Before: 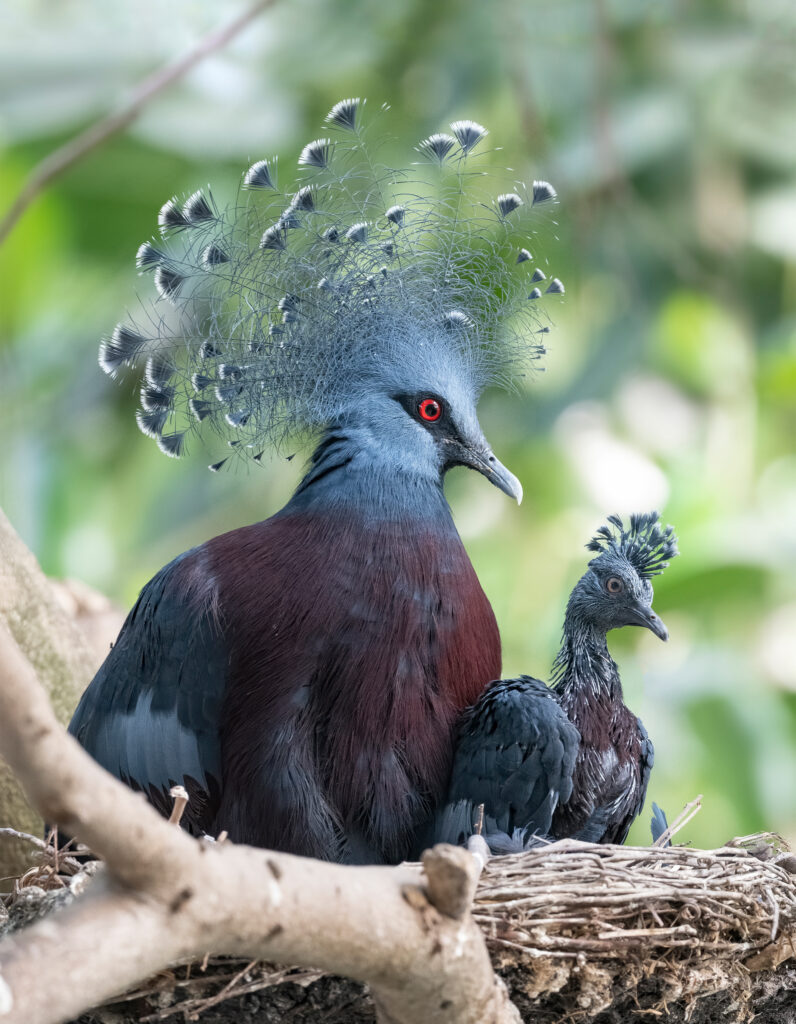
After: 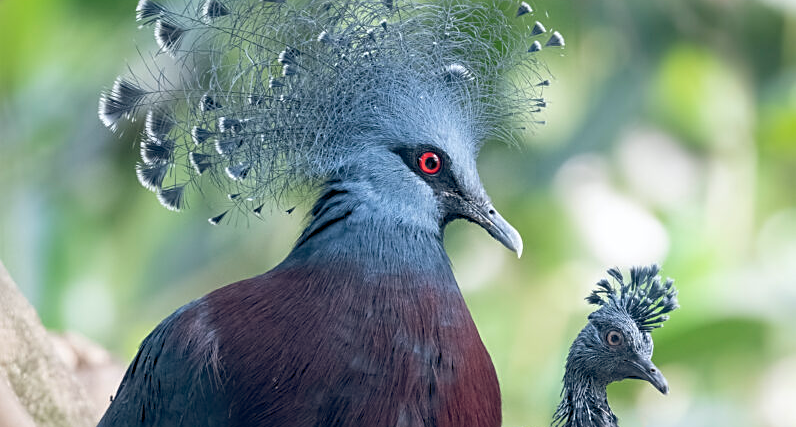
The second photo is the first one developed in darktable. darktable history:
sharpen: on, module defaults
crop and rotate: top 24.197%, bottom 34.022%
color balance rgb: shadows lift › chroma 3.574%, shadows lift › hue 89.24°, global offset › chroma 0.242%, global offset › hue 257.26°, perceptual saturation grading › global saturation 2.903%
